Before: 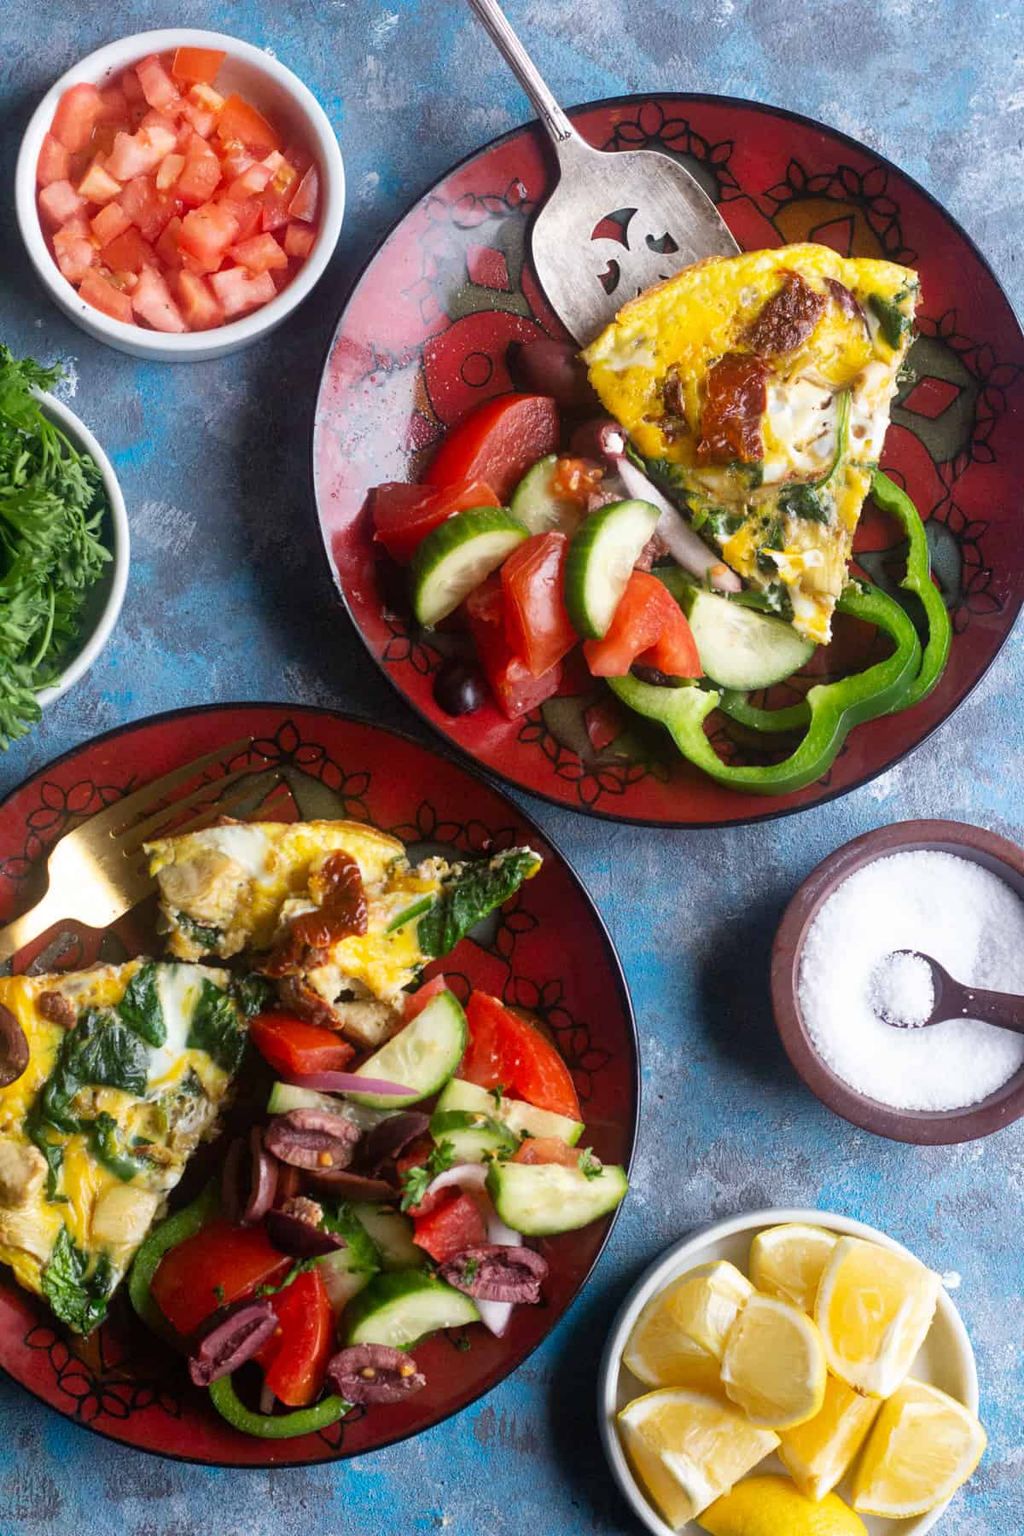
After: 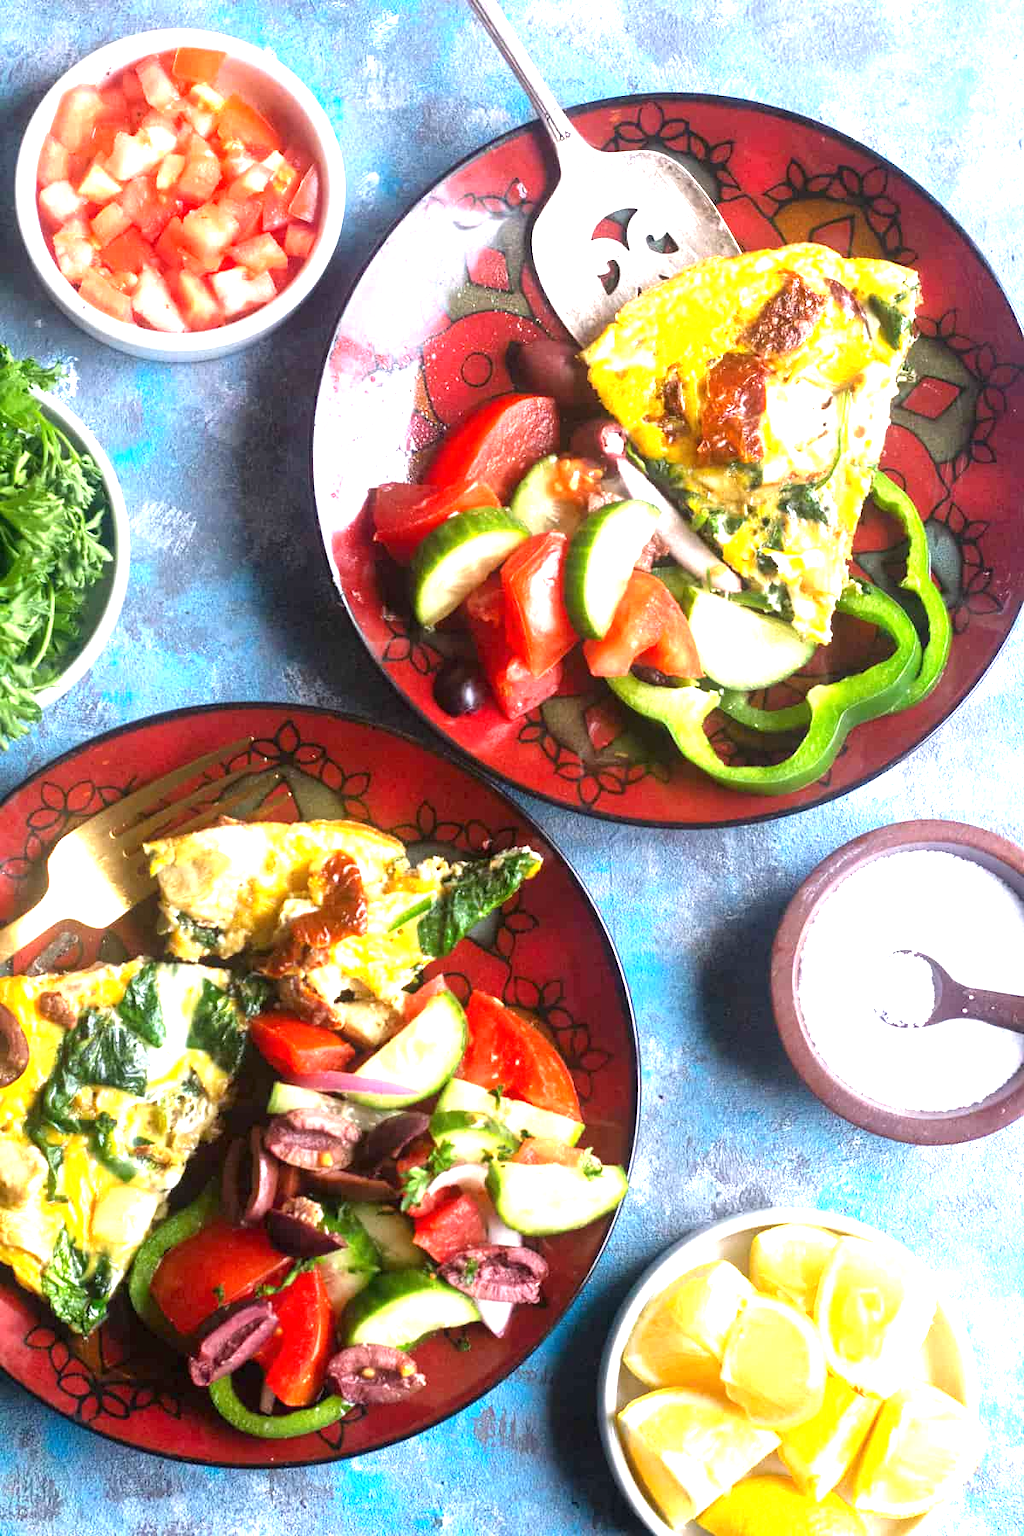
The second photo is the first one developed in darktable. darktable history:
exposure: black level correction 0, exposure 1.494 EV, compensate highlight preservation false
